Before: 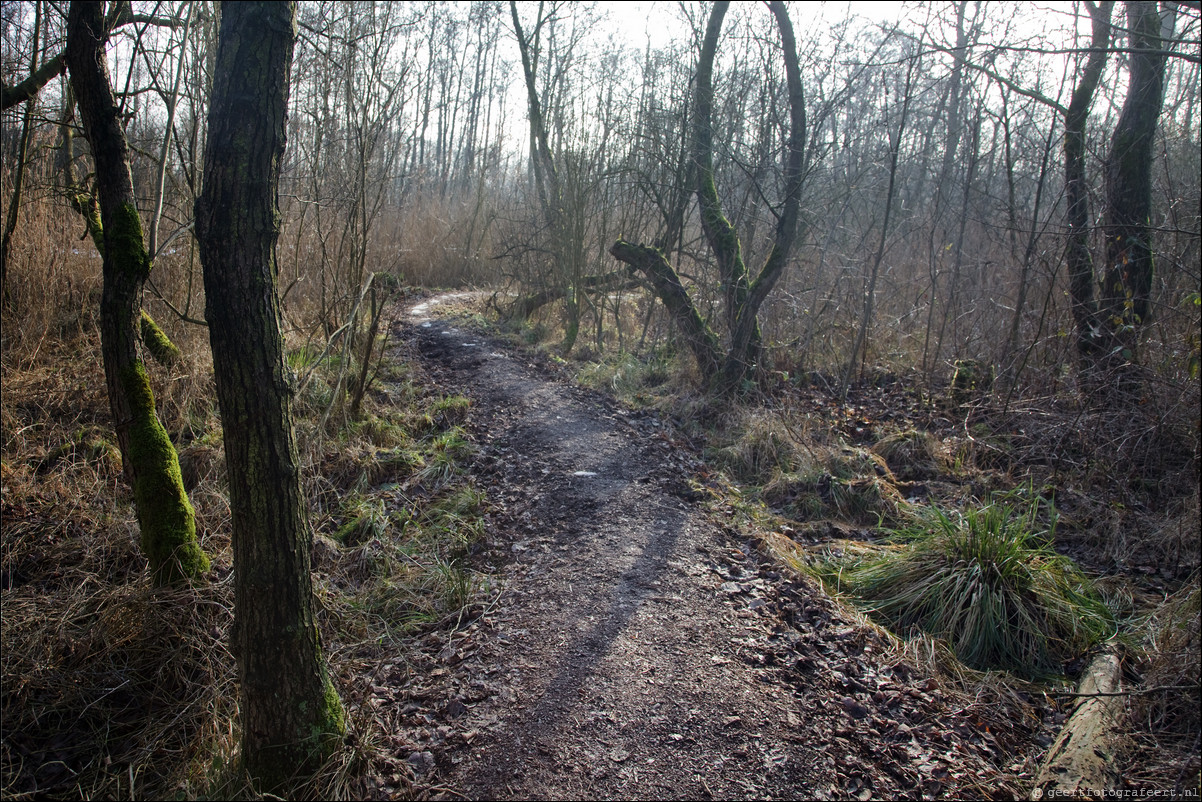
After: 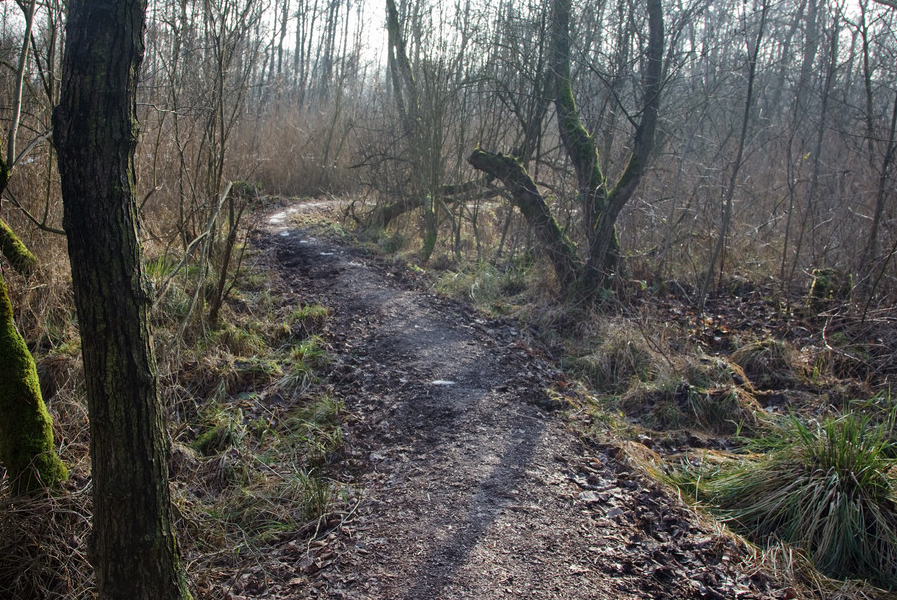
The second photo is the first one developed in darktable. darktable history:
crop and rotate: left 11.851%, top 11.368%, right 13.454%, bottom 13.771%
